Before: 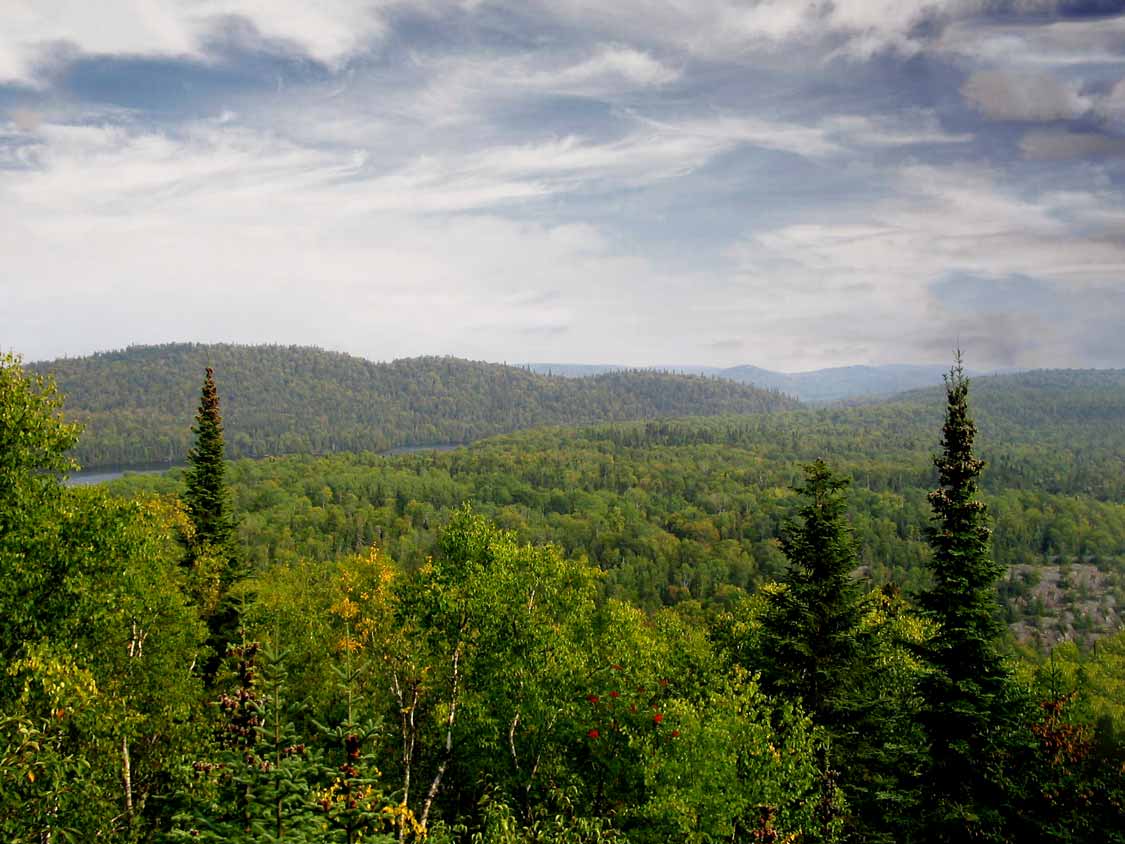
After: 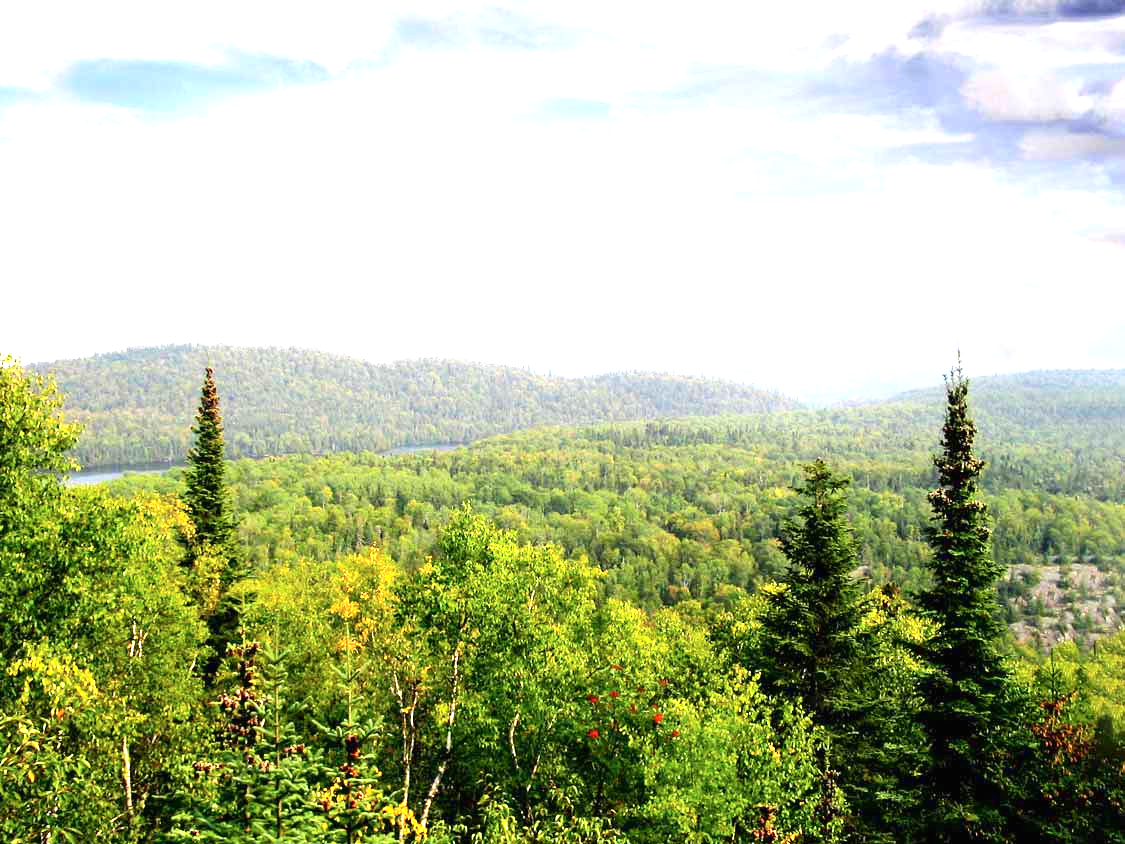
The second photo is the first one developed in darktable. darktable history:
contrast brightness saturation: contrast 0.155, brightness 0.05
exposure: black level correction 0, exposure 1.681 EV, compensate highlight preservation false
